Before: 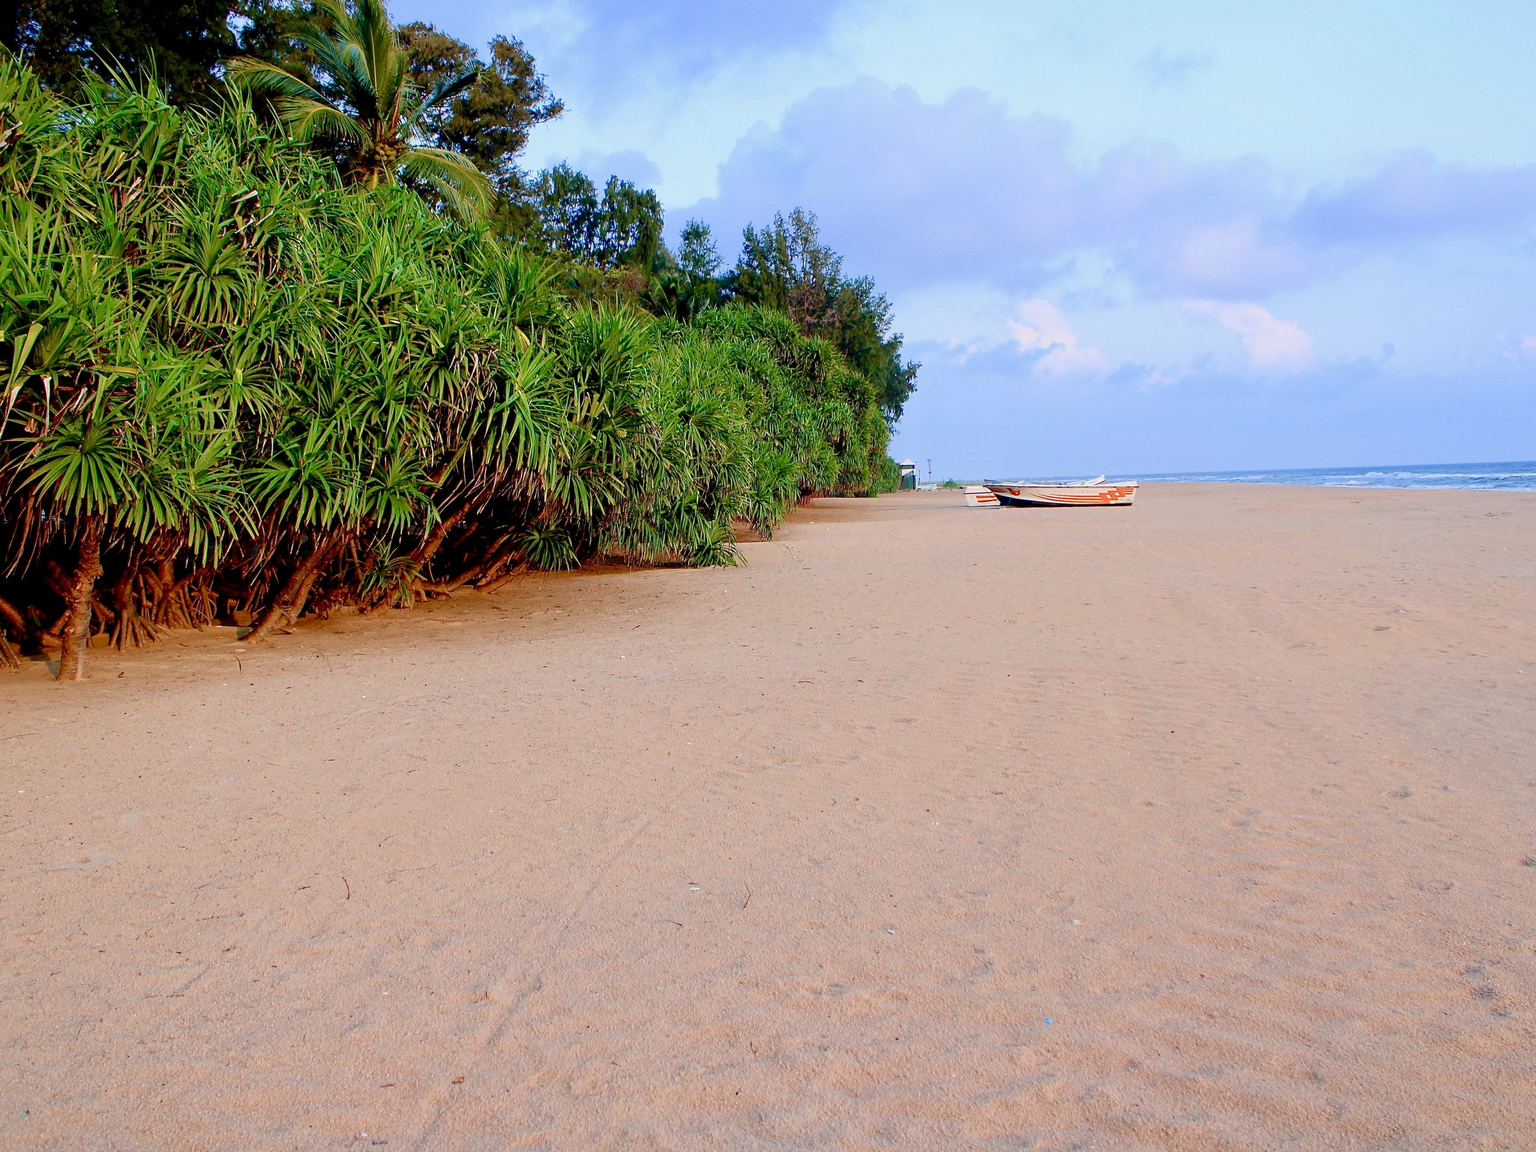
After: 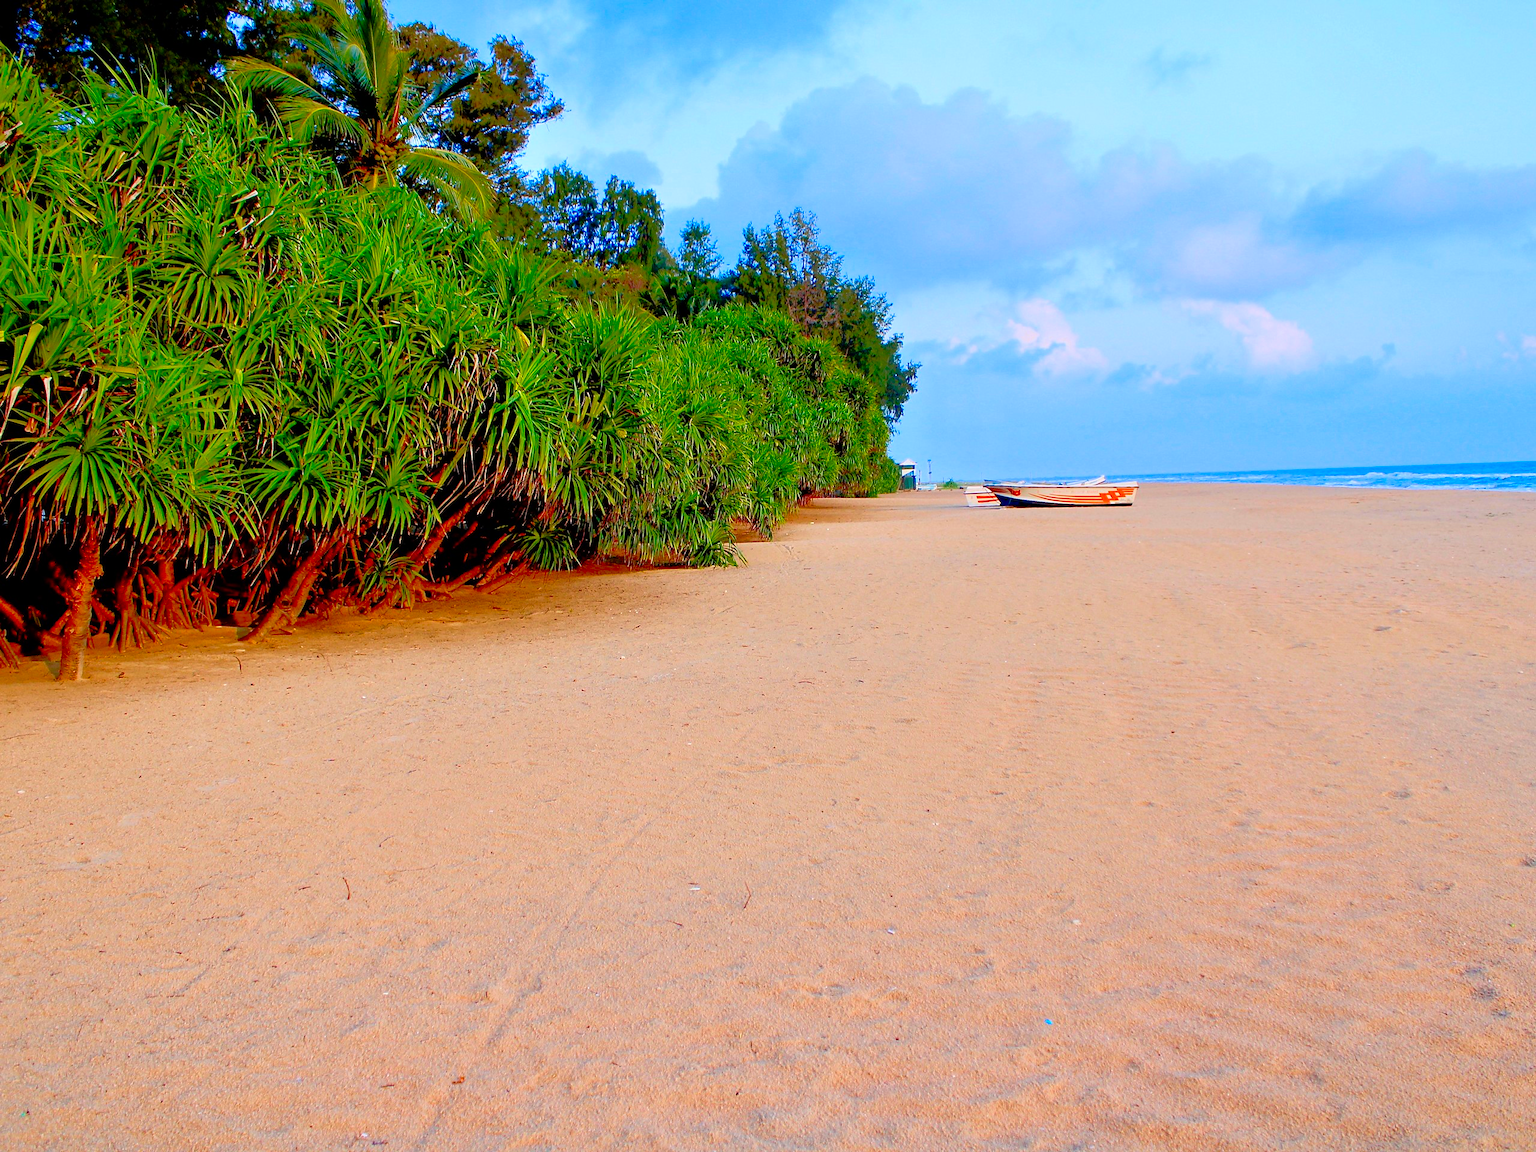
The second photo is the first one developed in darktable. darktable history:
color contrast: green-magenta contrast 1.55, blue-yellow contrast 1.83
tone equalizer: -8 EV -0.528 EV, -7 EV -0.319 EV, -6 EV -0.083 EV, -5 EV 0.413 EV, -4 EV 0.985 EV, -3 EV 0.791 EV, -2 EV -0.01 EV, -1 EV 0.14 EV, +0 EV -0.012 EV, smoothing 1
